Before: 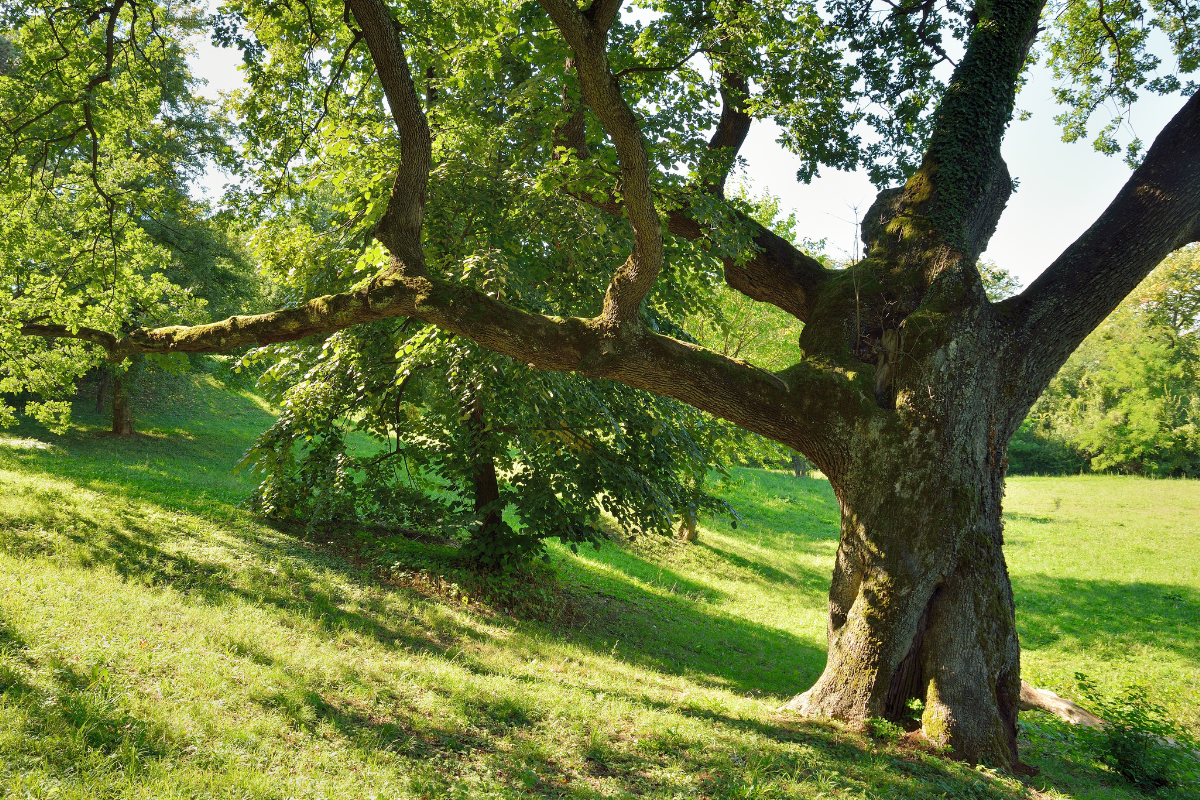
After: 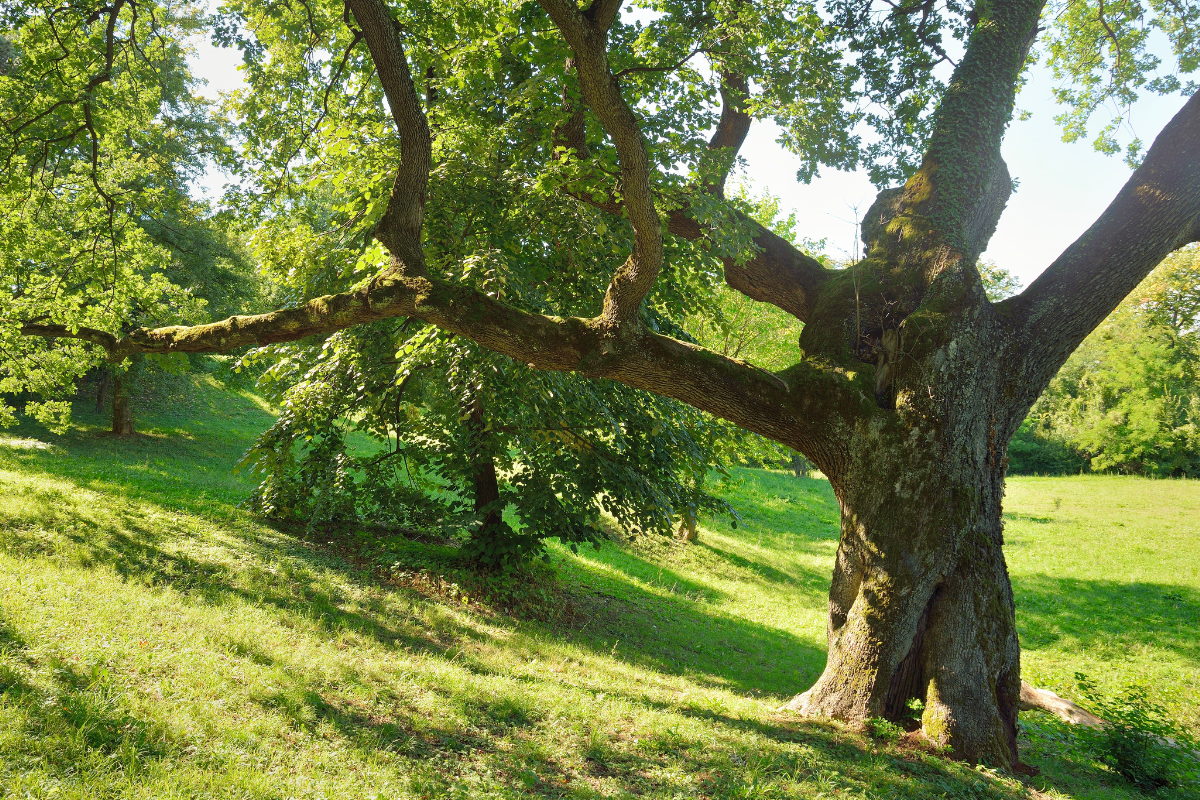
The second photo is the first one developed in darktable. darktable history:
haze removal: compatibility mode true, adaptive false
white balance: emerald 1
bloom: size 15%, threshold 97%, strength 7%
